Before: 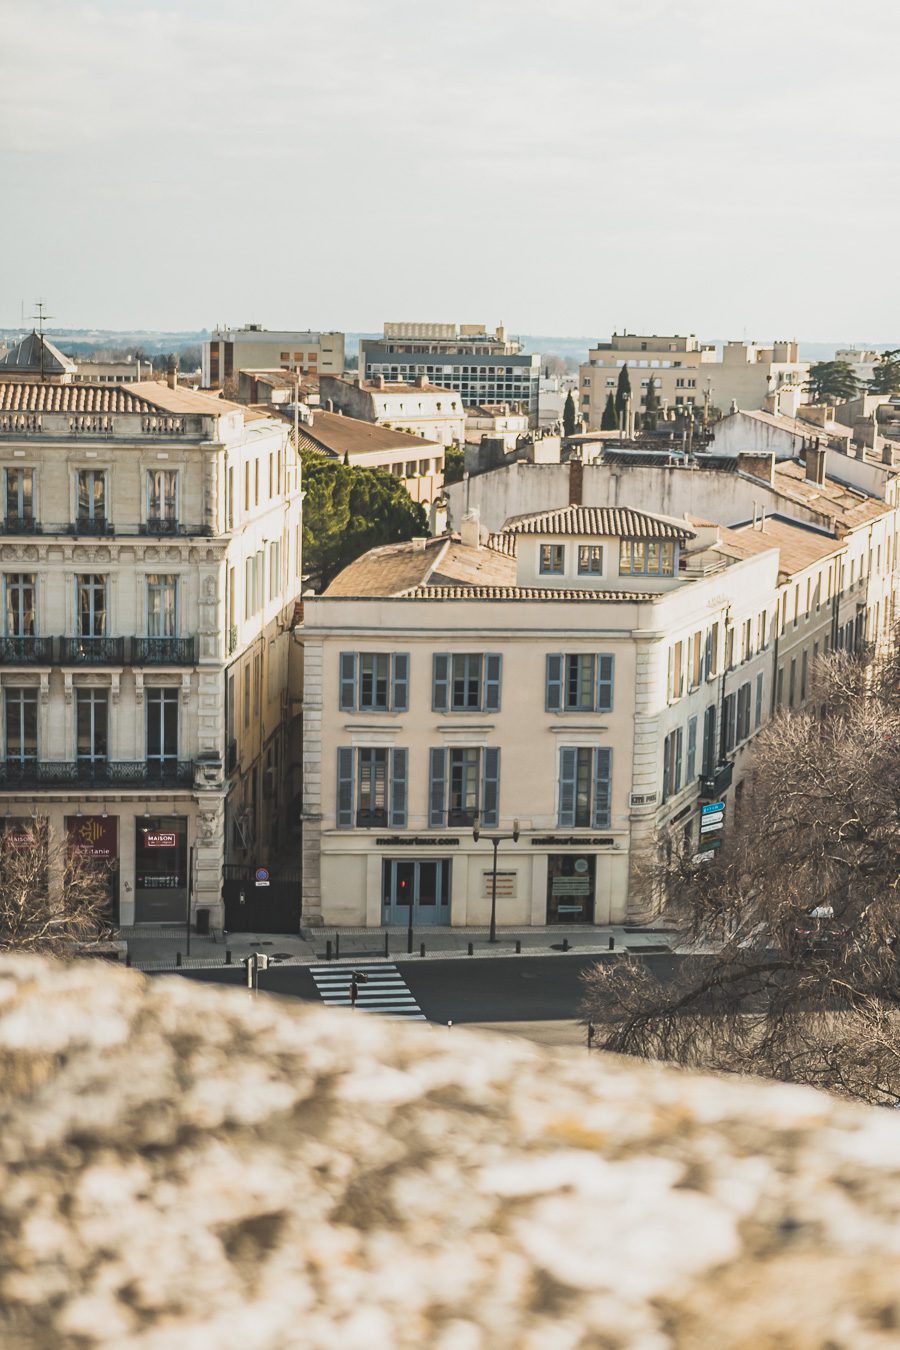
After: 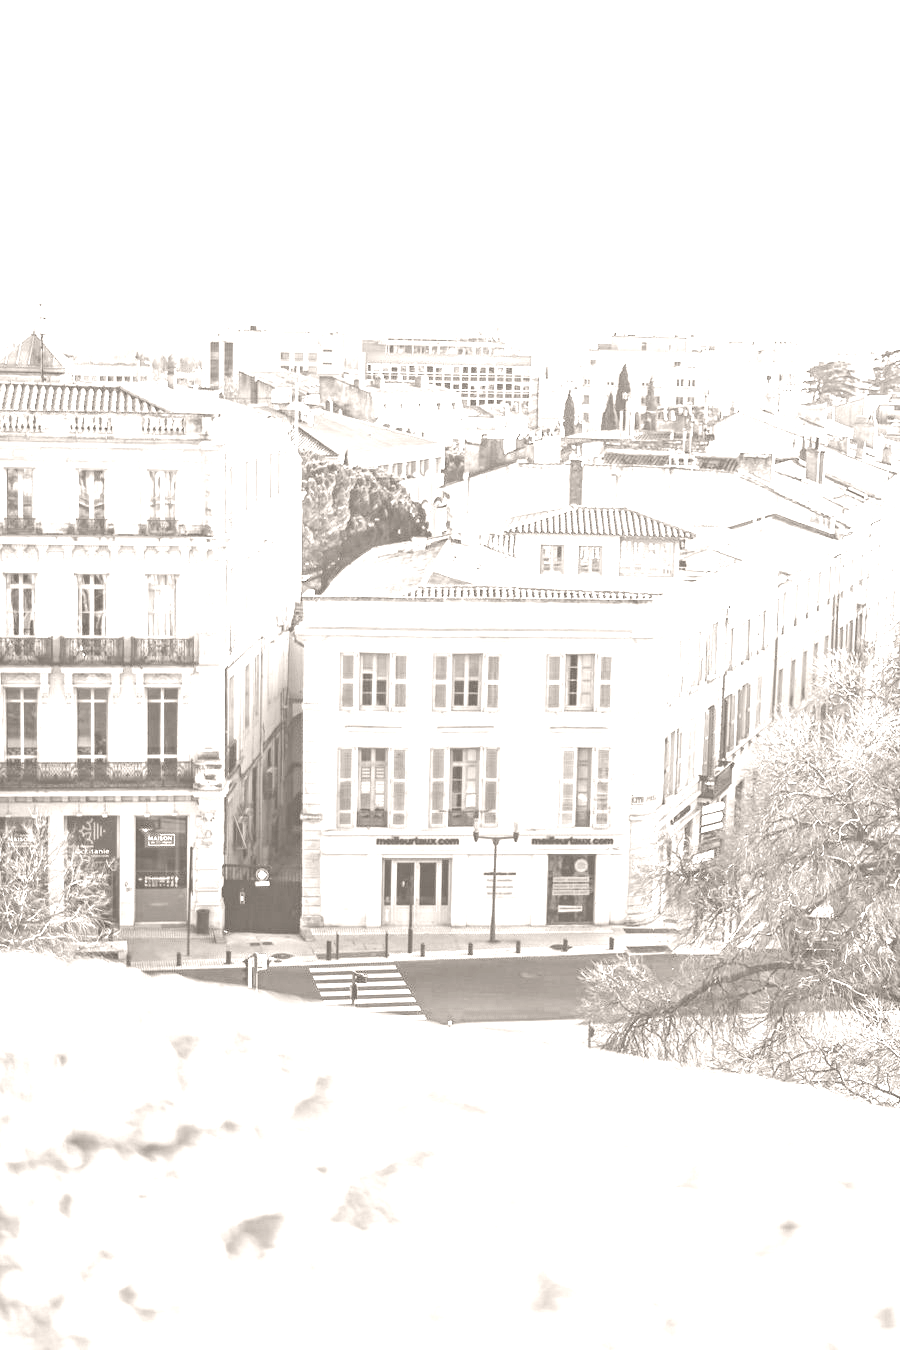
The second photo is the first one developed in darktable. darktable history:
color zones: curves: ch0 [(0, 0.352) (0.143, 0.407) (0.286, 0.386) (0.429, 0.431) (0.571, 0.829) (0.714, 0.853) (0.857, 0.833) (1, 0.352)]; ch1 [(0, 0.604) (0.072, 0.726) (0.096, 0.608) (0.205, 0.007) (0.571, -0.006) (0.839, -0.013) (0.857, -0.012) (1, 0.604)]
base curve: curves: ch0 [(0, 0) (0.012, 0.01) (0.073, 0.168) (0.31, 0.711) (0.645, 0.957) (1, 1)], preserve colors none
colorize: hue 34.49°, saturation 35.33%, source mix 100%, lightness 55%, version 1
